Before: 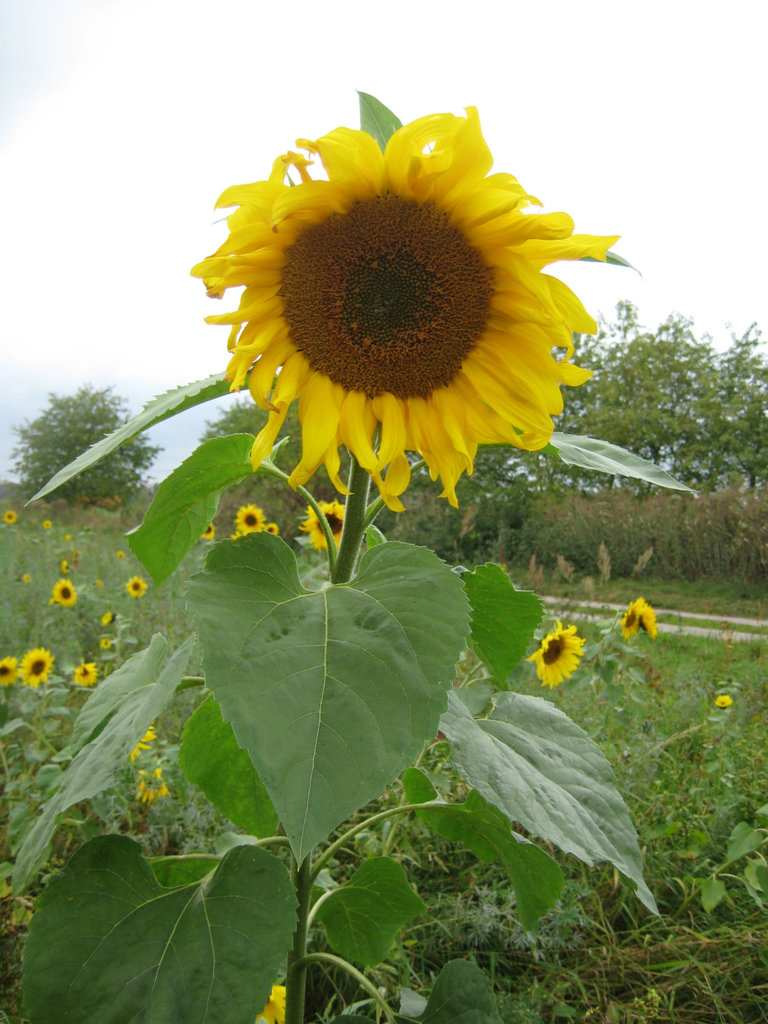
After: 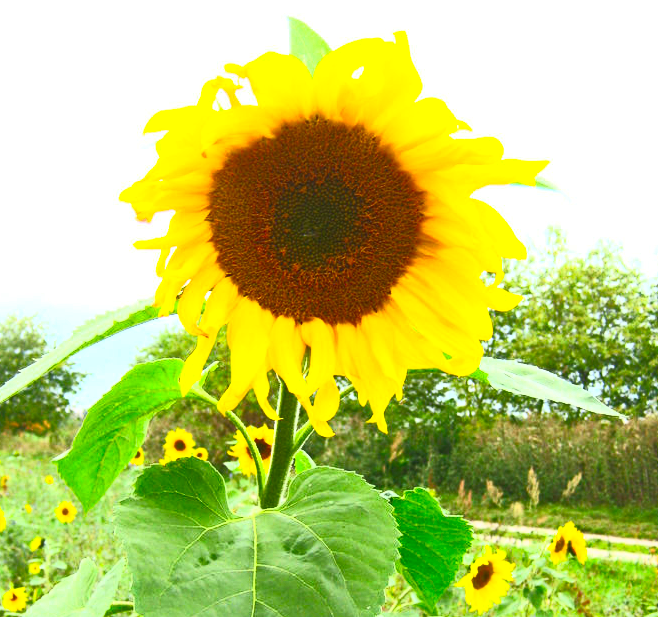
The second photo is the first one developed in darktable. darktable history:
contrast brightness saturation: contrast 0.997, brightness 0.988, saturation 0.988
crop and rotate: left 9.264%, top 7.345%, right 5.006%, bottom 32.307%
